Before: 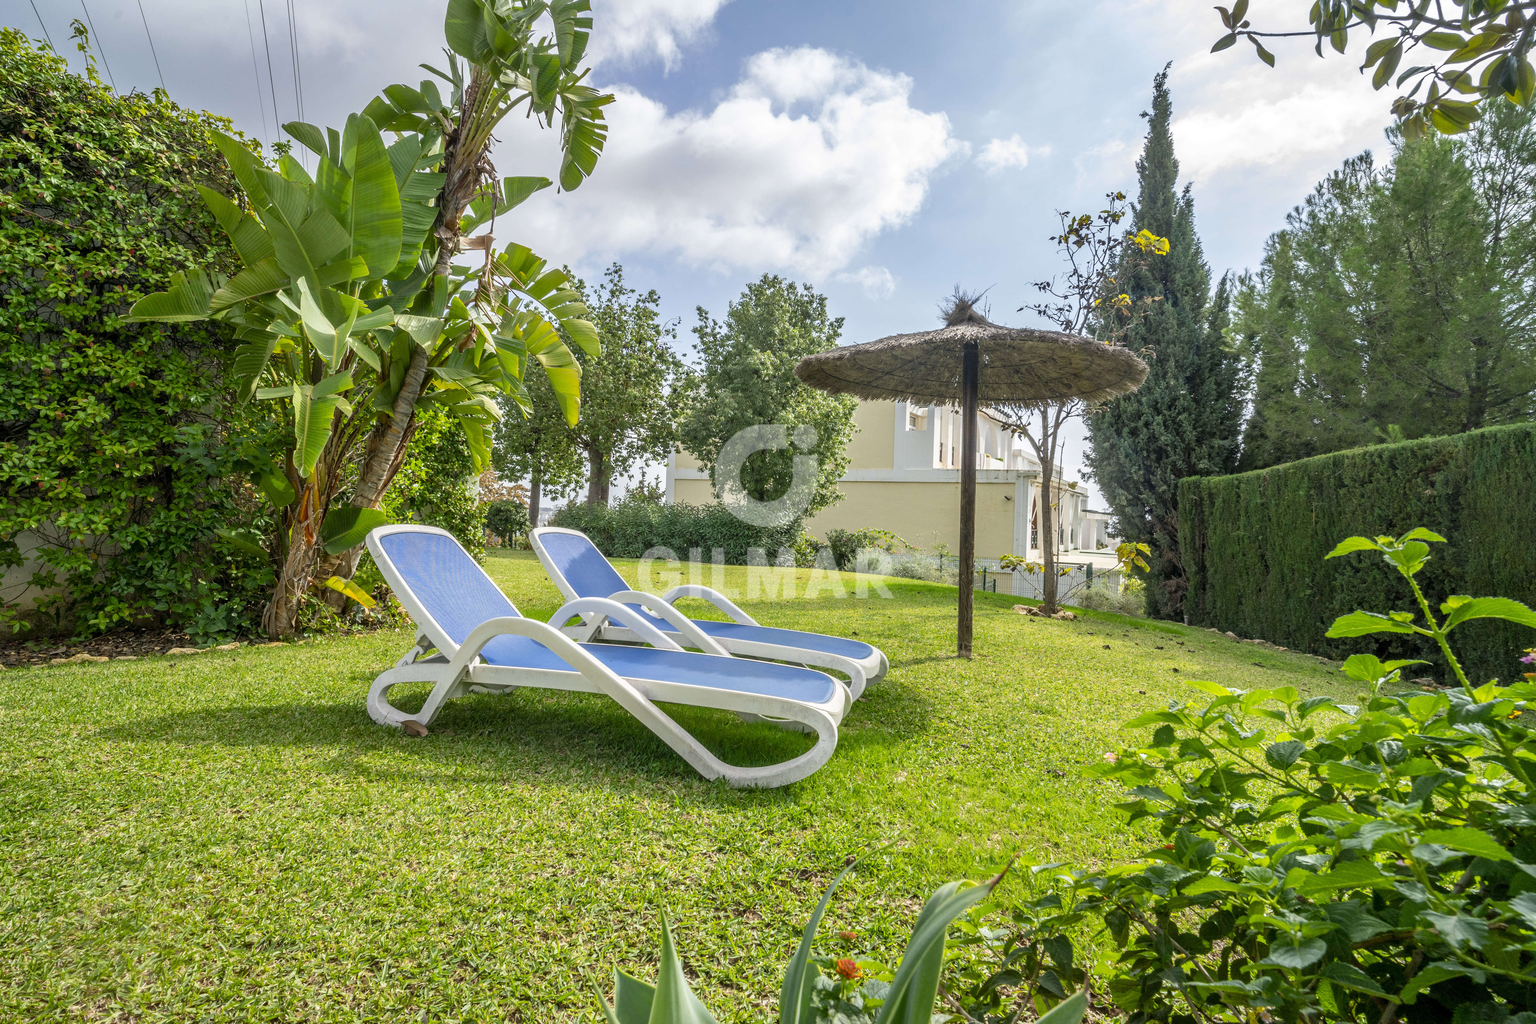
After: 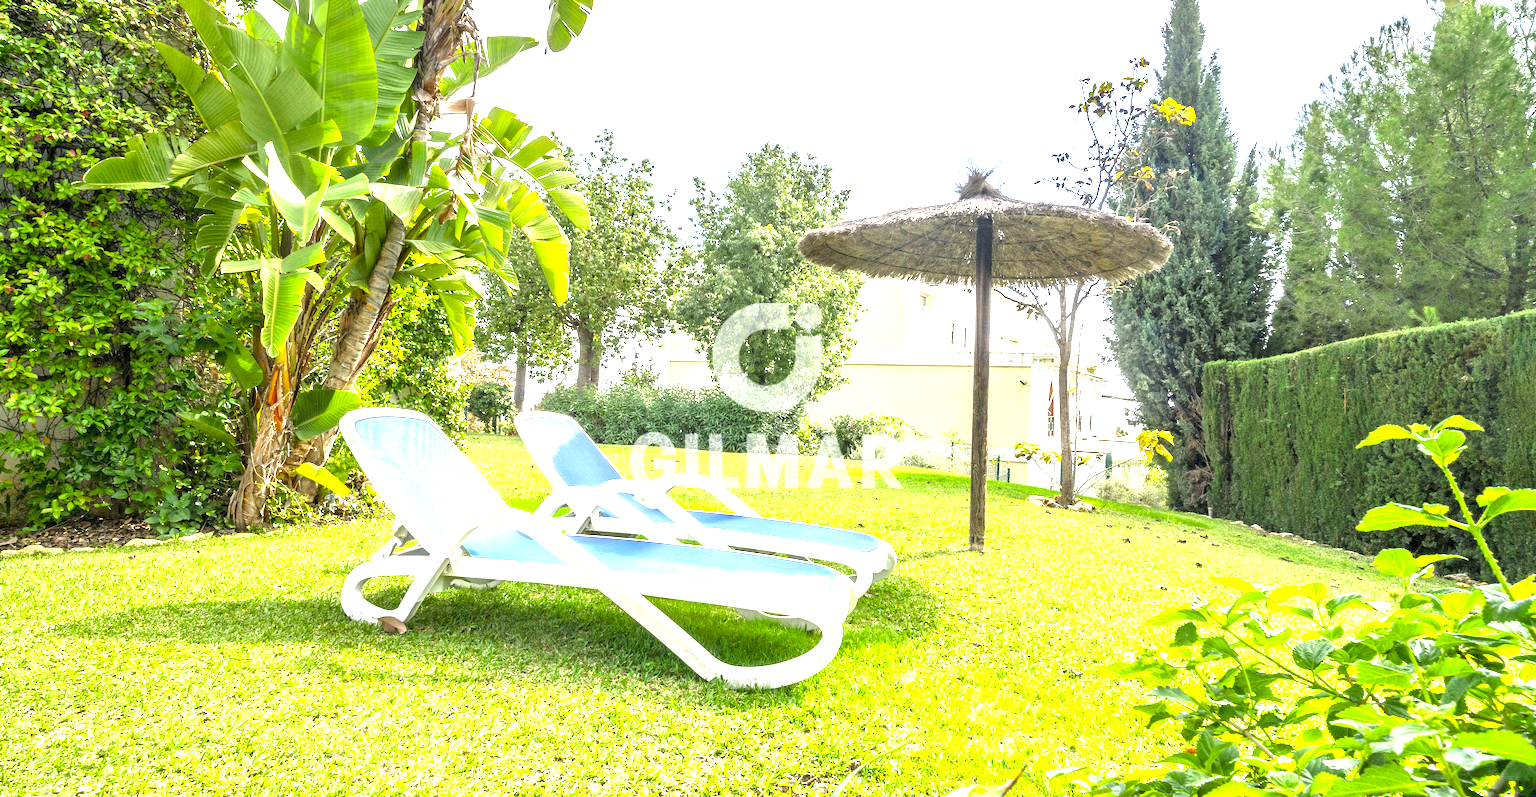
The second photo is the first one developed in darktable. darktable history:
graduated density: on, module defaults
crop and rotate: left 2.991%, top 13.302%, right 1.981%, bottom 12.636%
exposure: exposure 2.04 EV, compensate highlight preservation false
rotate and perspective: rotation 0.174°, lens shift (vertical) 0.013, lens shift (horizontal) 0.019, shear 0.001, automatic cropping original format, crop left 0.007, crop right 0.991, crop top 0.016, crop bottom 0.997
contrast brightness saturation: saturation 0.1
